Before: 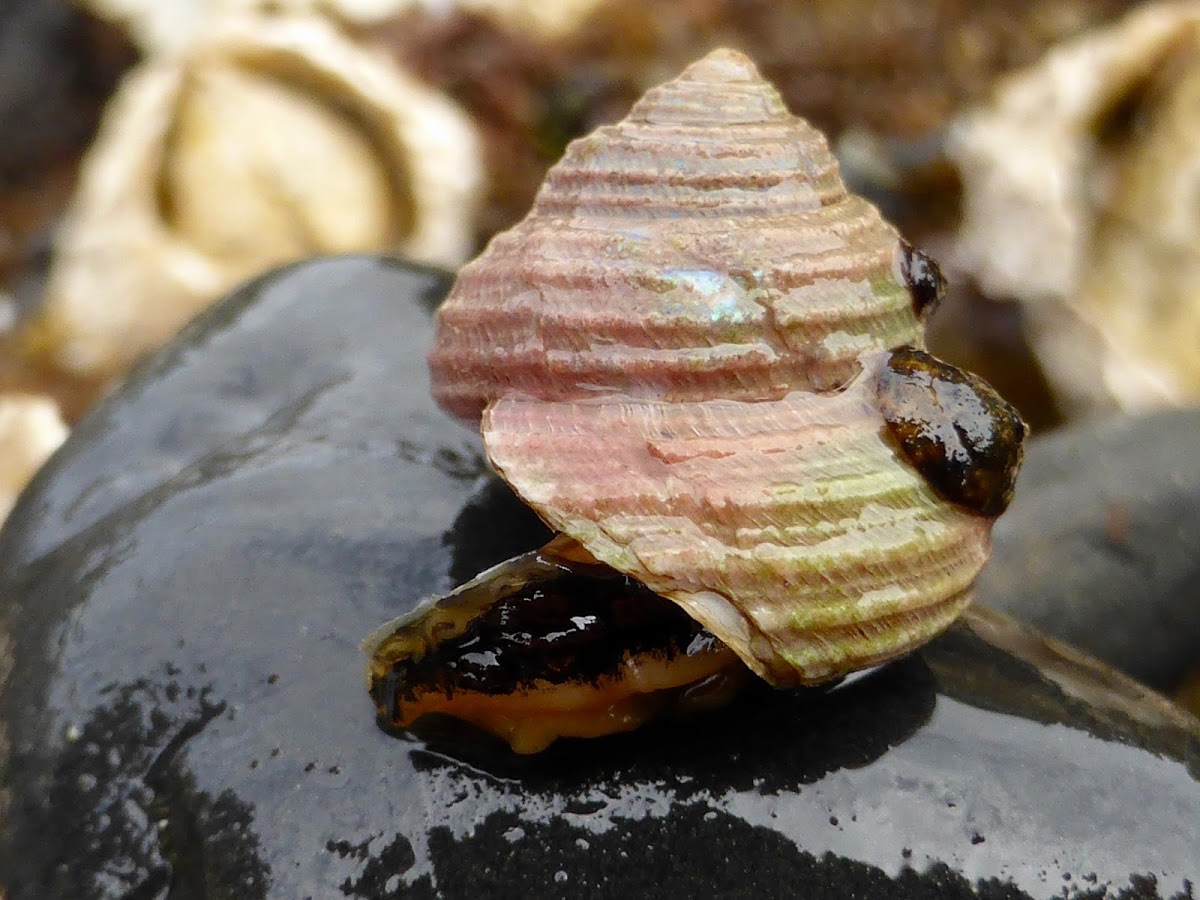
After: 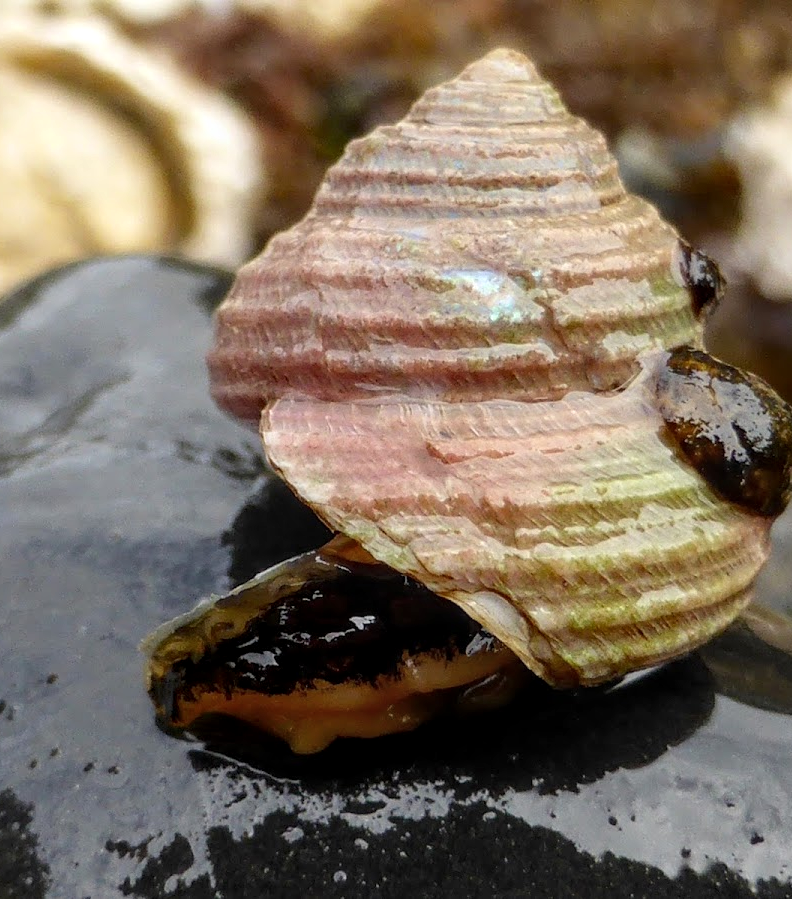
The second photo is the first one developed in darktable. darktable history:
crop and rotate: left 18.442%, right 15.508%
local contrast: on, module defaults
